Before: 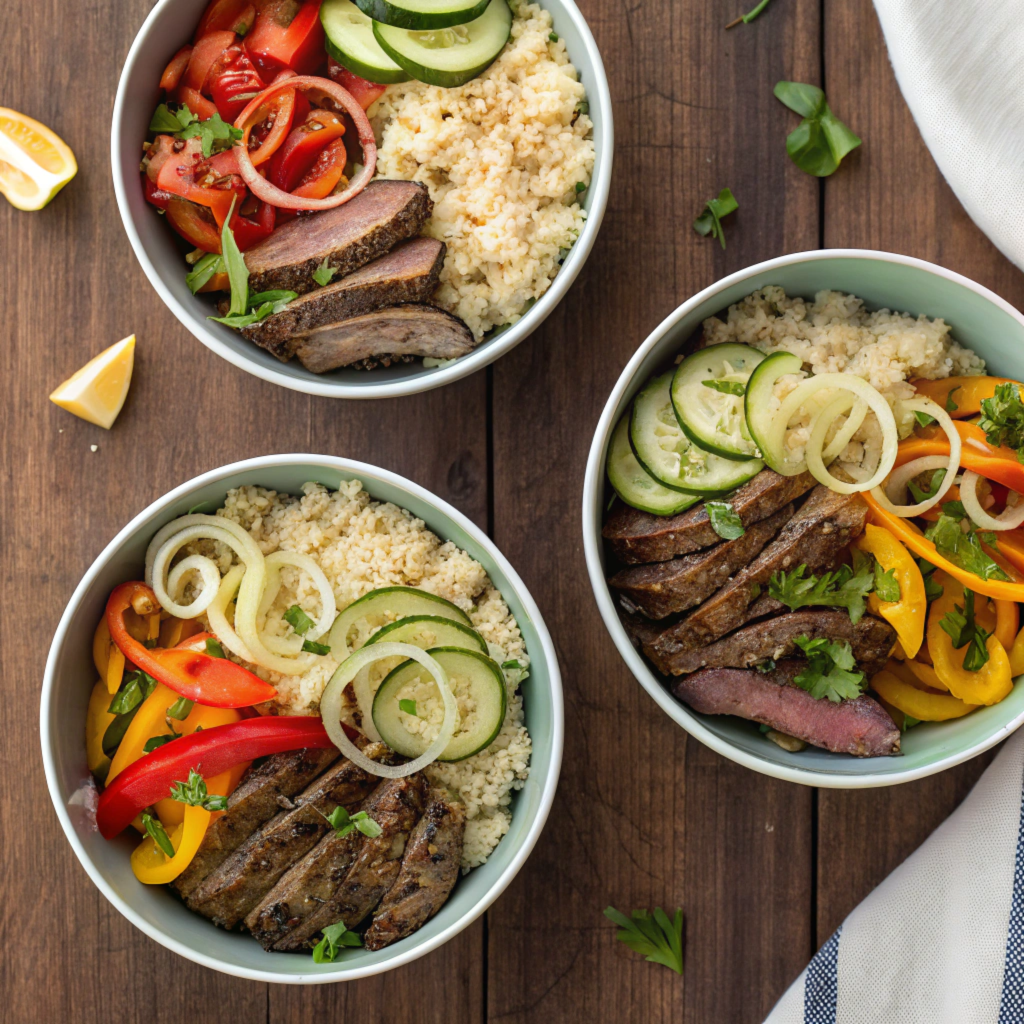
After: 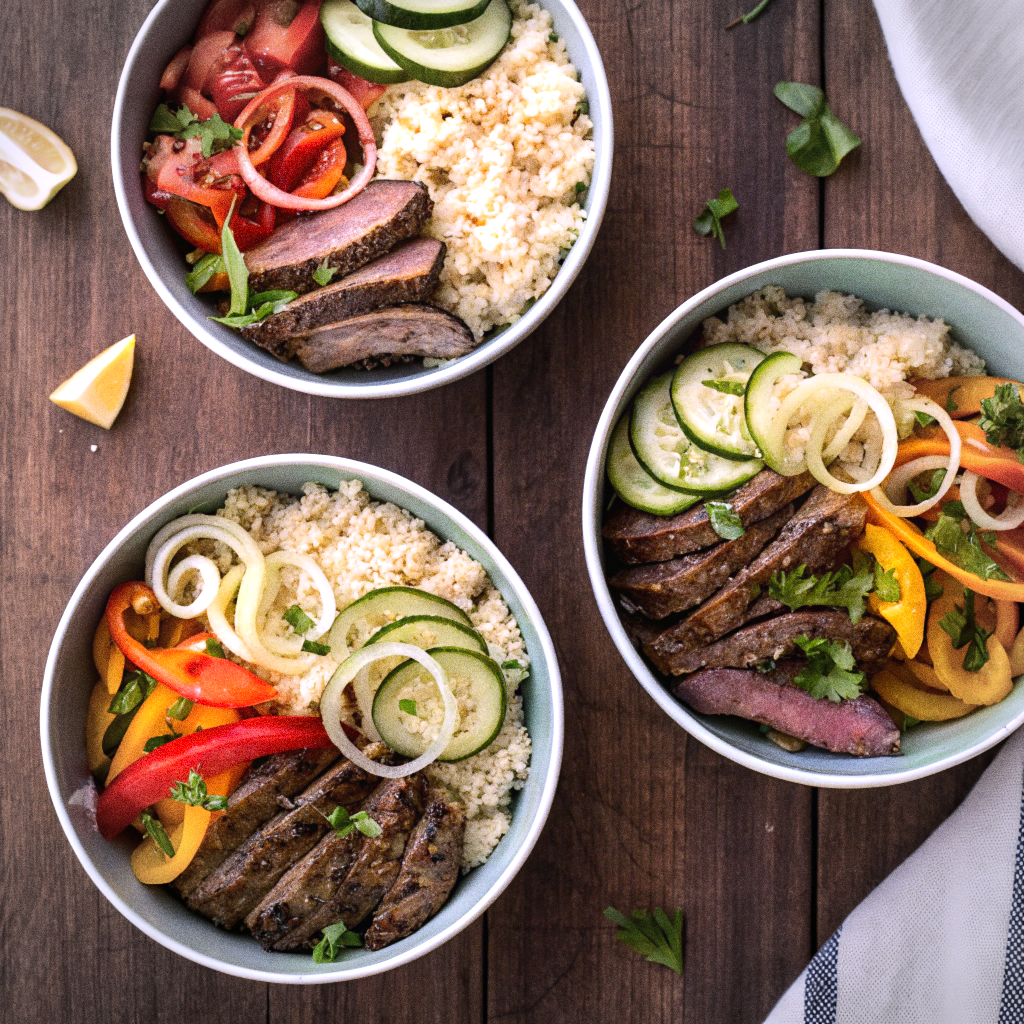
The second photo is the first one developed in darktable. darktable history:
vignetting: automatic ratio true
white balance: red 1.042, blue 1.17
grain: coarseness 0.09 ISO, strength 40%
tone equalizer: -8 EV -0.417 EV, -7 EV -0.389 EV, -6 EV -0.333 EV, -5 EV -0.222 EV, -3 EV 0.222 EV, -2 EV 0.333 EV, -1 EV 0.389 EV, +0 EV 0.417 EV, edges refinement/feathering 500, mask exposure compensation -1.57 EV, preserve details no
